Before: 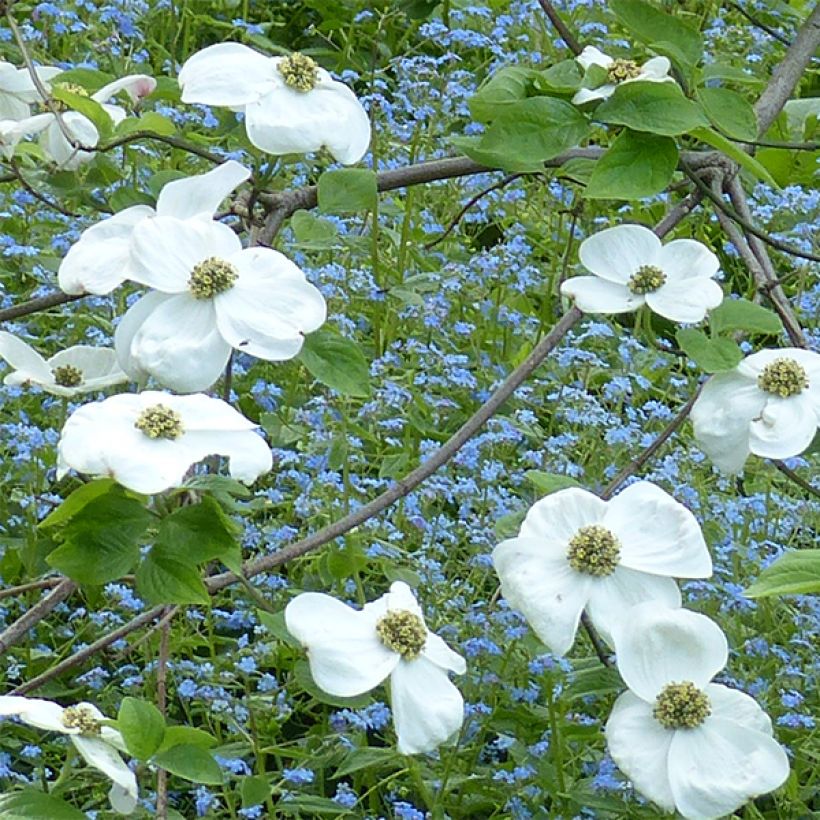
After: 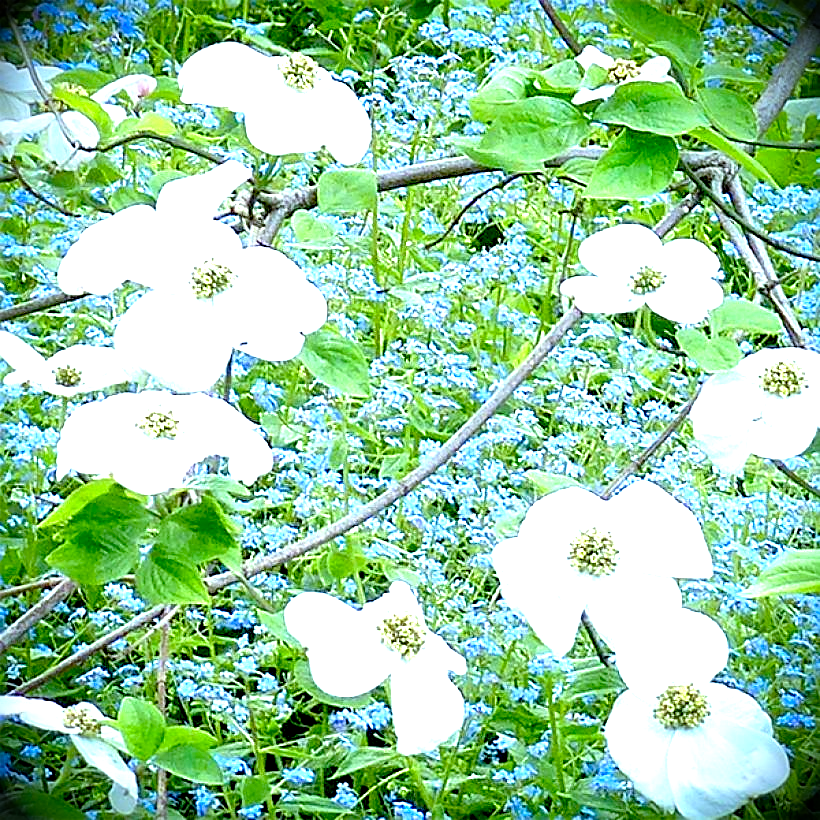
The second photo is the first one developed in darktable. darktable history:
vignetting: fall-off start 86.46%, brightness -0.993, saturation 0.494, automatic ratio true
sharpen: on, module defaults
exposure: black level correction 0.014, exposure 1.798 EV, compensate exposure bias true, compensate highlight preservation false
color calibration: x 0.37, y 0.382, temperature 4314.76 K
